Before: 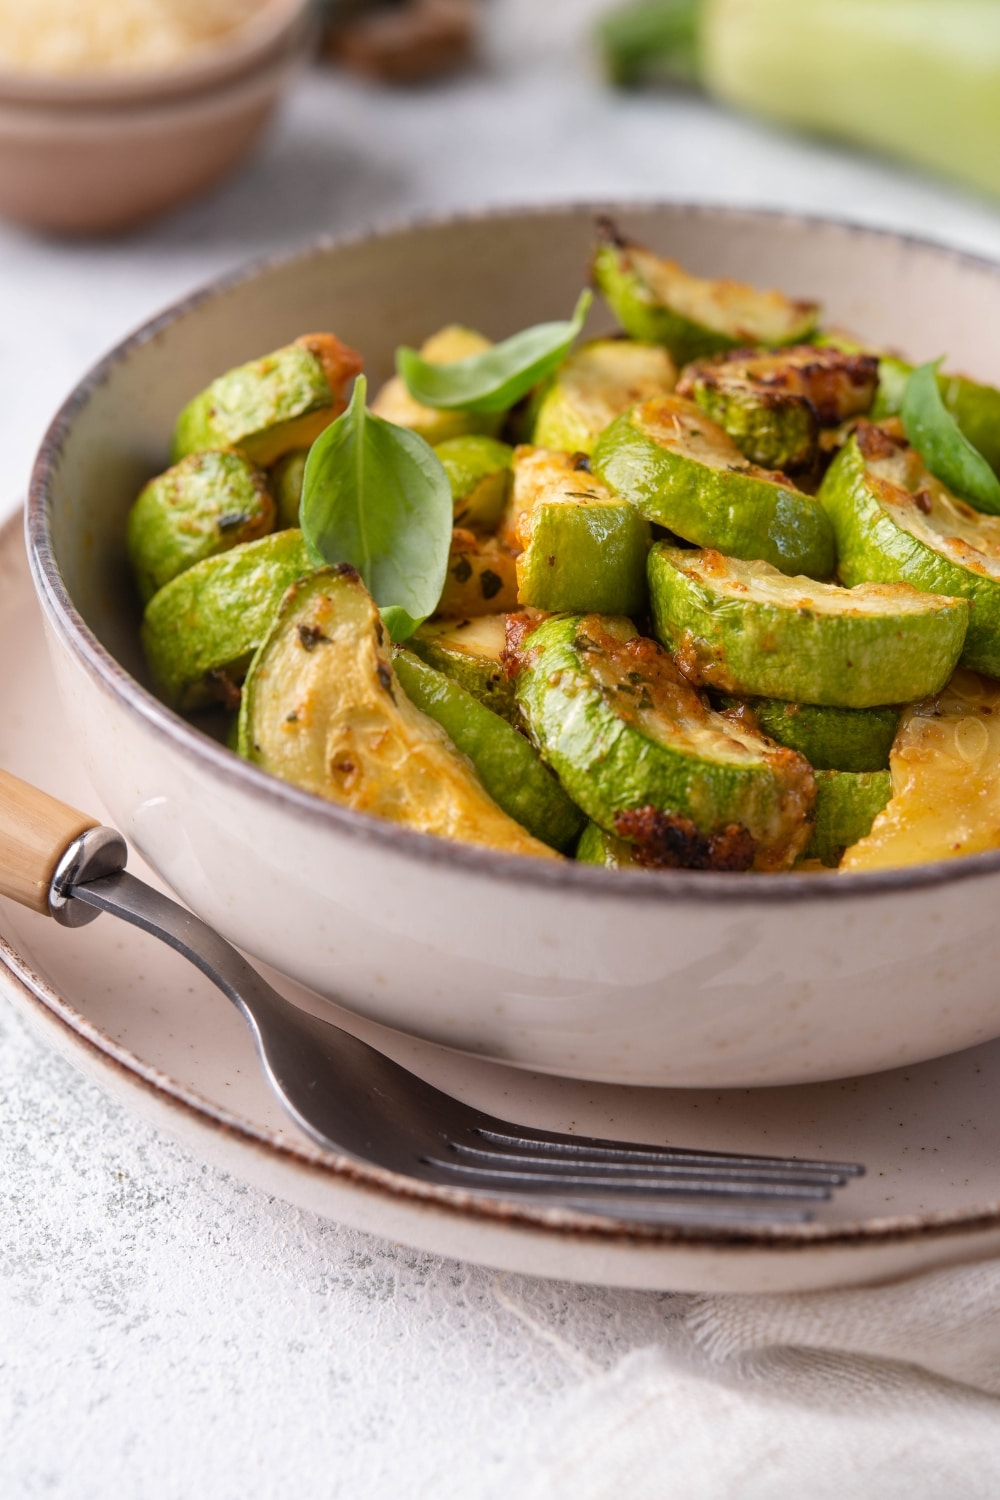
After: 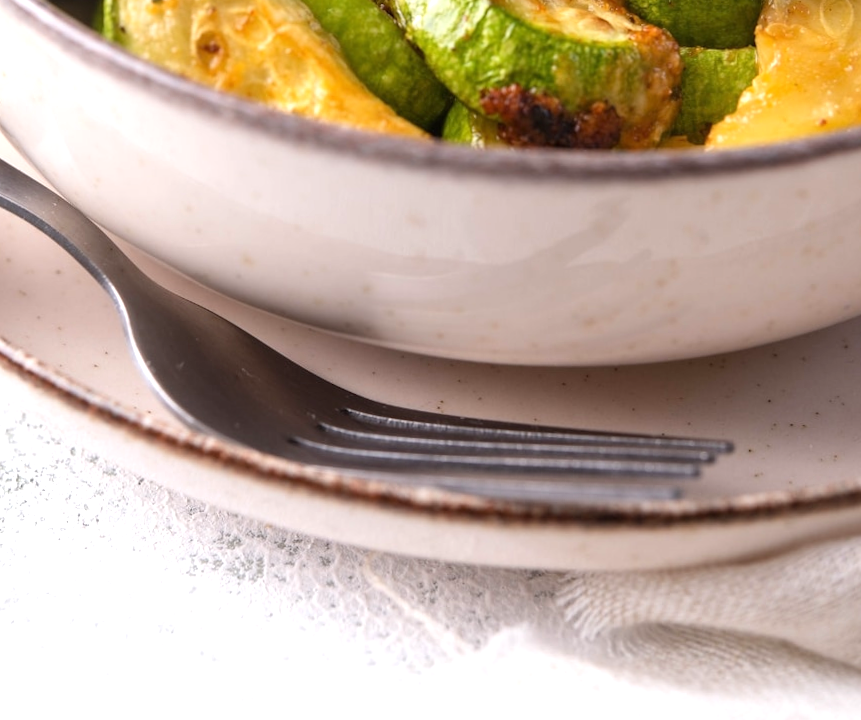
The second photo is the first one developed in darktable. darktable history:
crop and rotate: left 13.306%, top 48.129%, bottom 2.928%
rotate and perspective: rotation -0.45°, automatic cropping original format, crop left 0.008, crop right 0.992, crop top 0.012, crop bottom 0.988
exposure: black level correction 0, exposure 0.5 EV, compensate exposure bias true, compensate highlight preservation false
